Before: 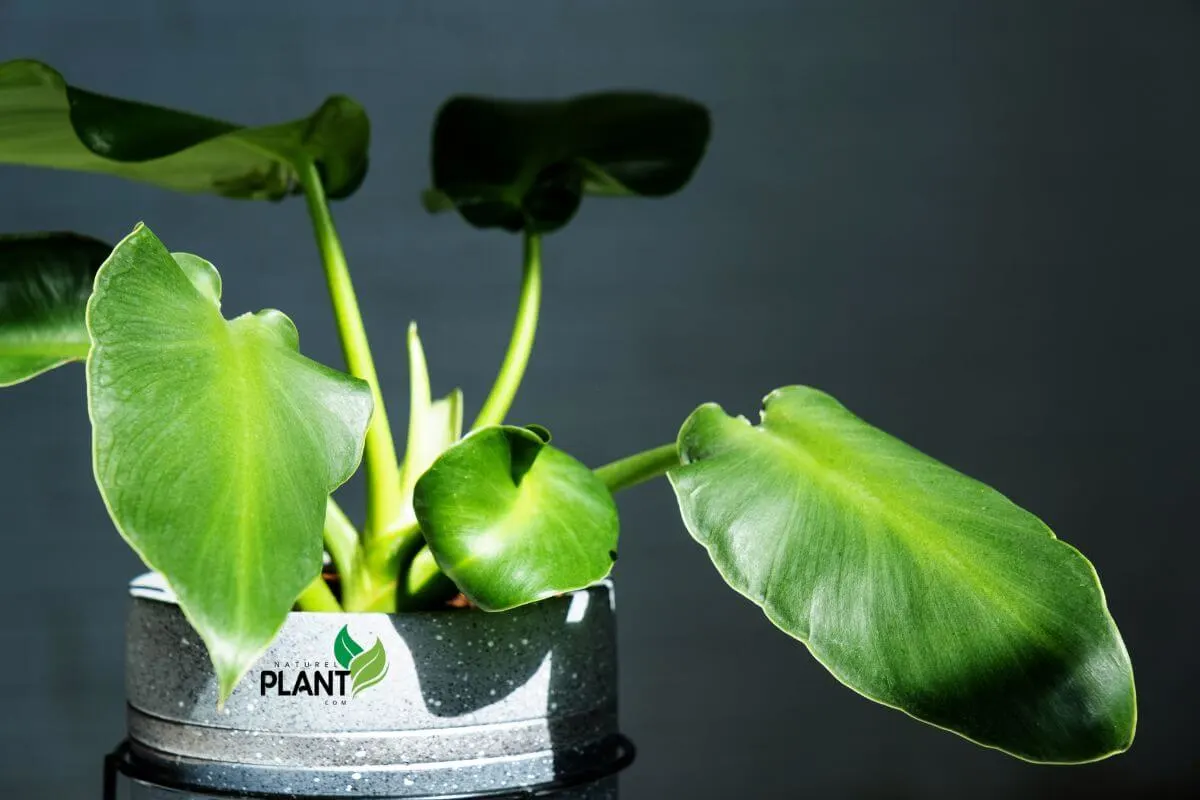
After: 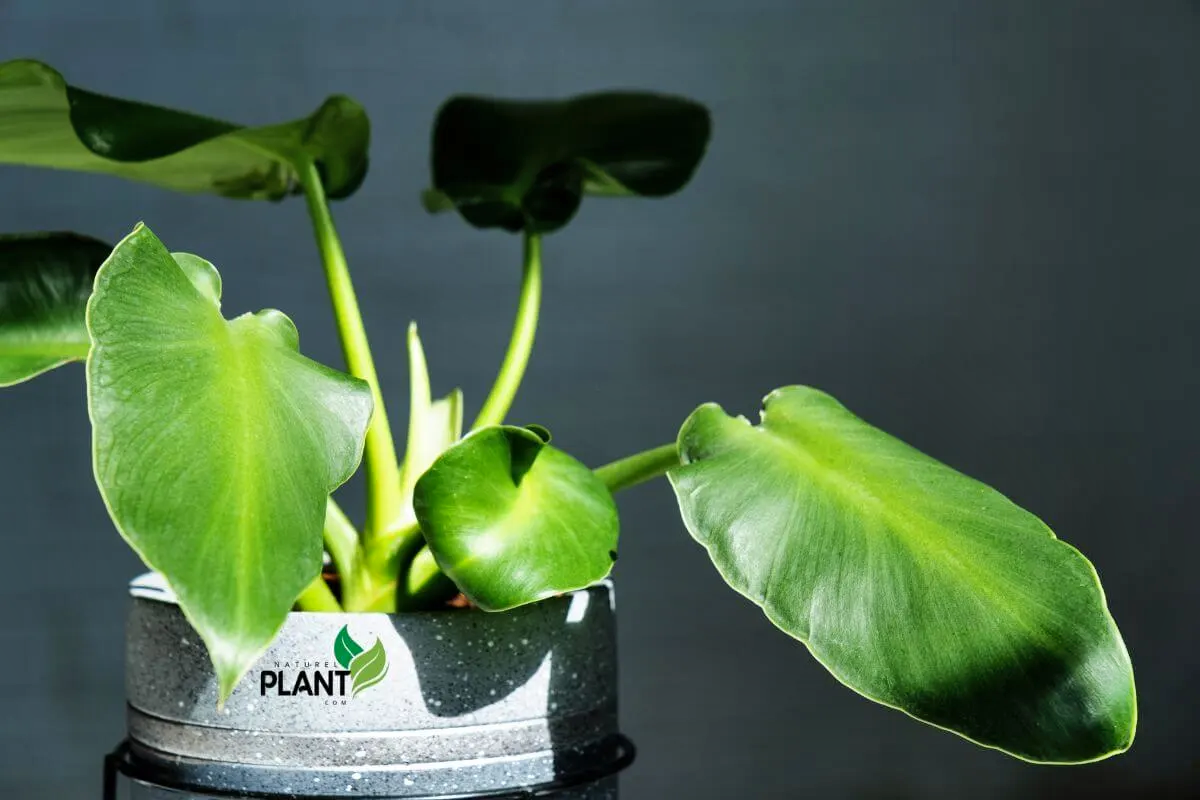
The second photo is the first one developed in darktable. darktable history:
shadows and highlights: white point adjustment 0.065, soften with gaussian
